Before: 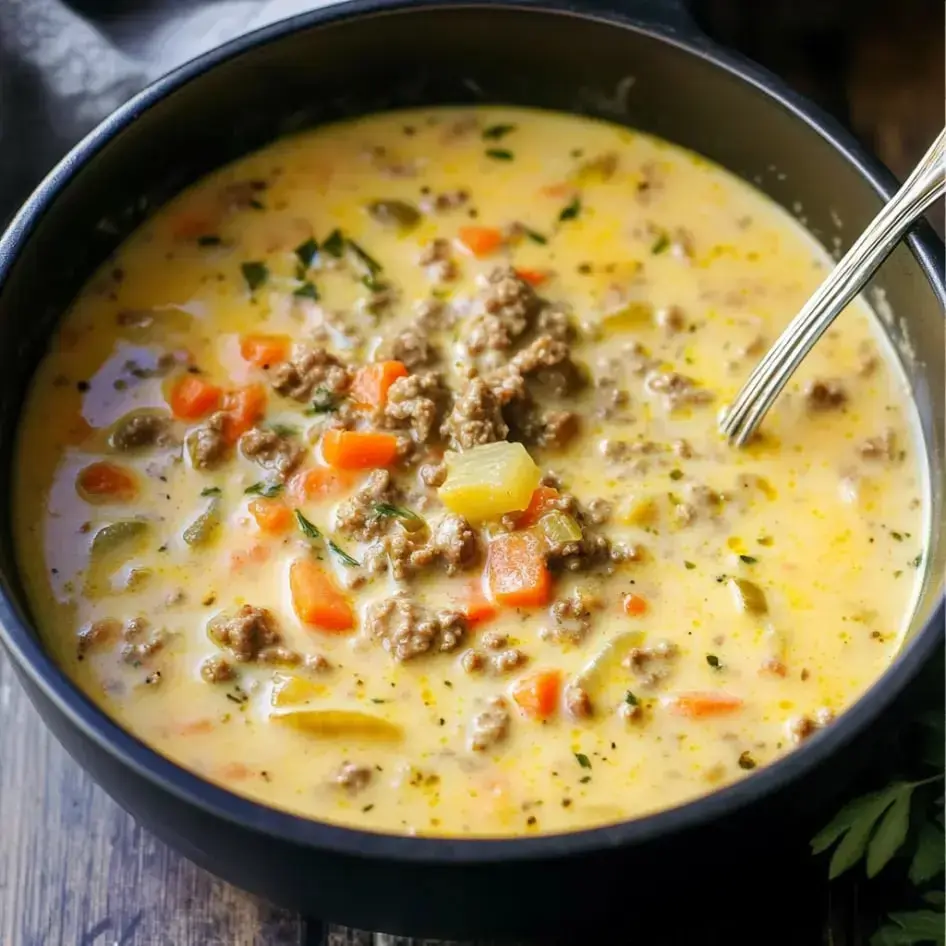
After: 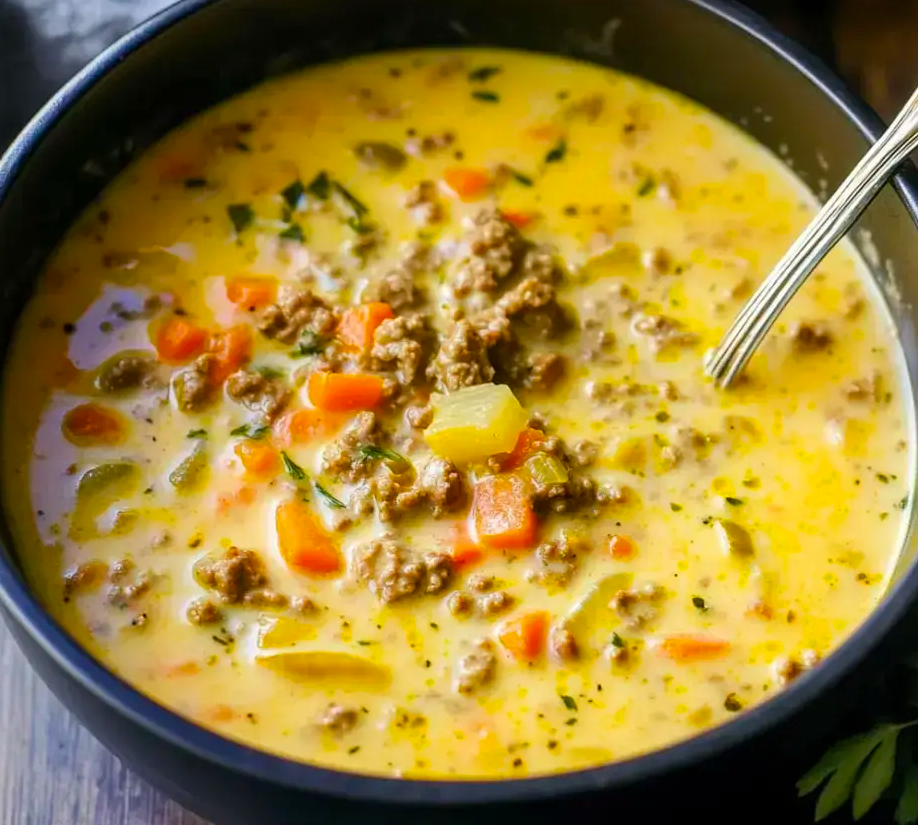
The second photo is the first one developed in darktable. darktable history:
color balance rgb: perceptual saturation grading › global saturation 25%, global vibrance 20%
crop: left 1.507%, top 6.147%, right 1.379%, bottom 6.637%
